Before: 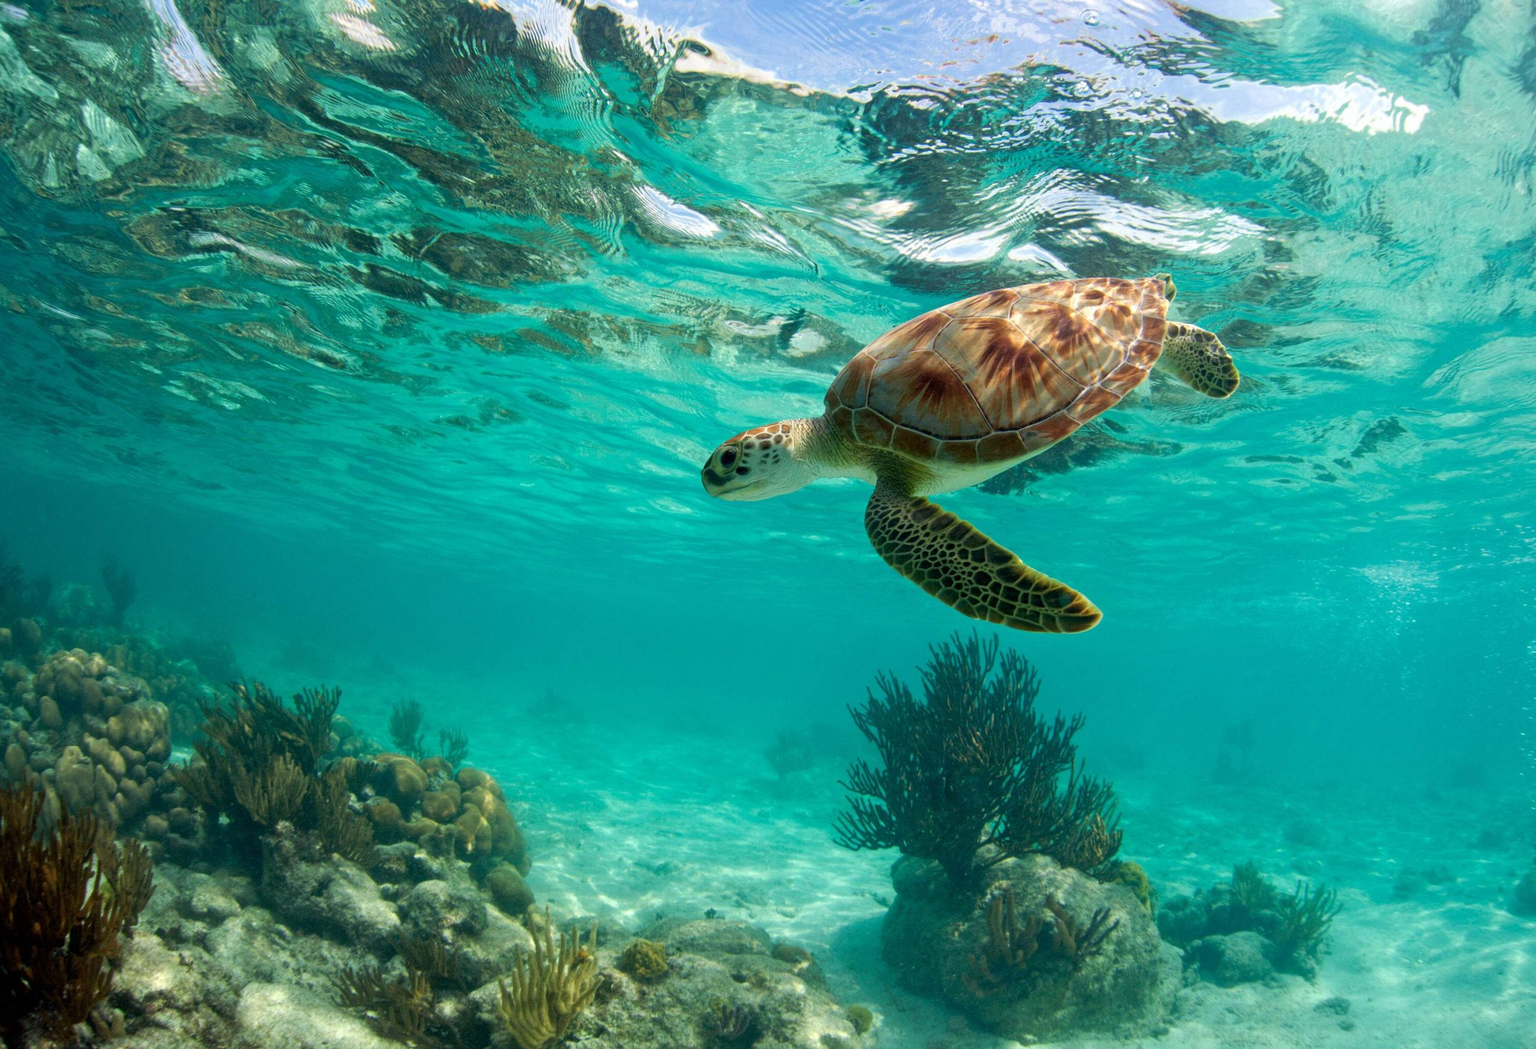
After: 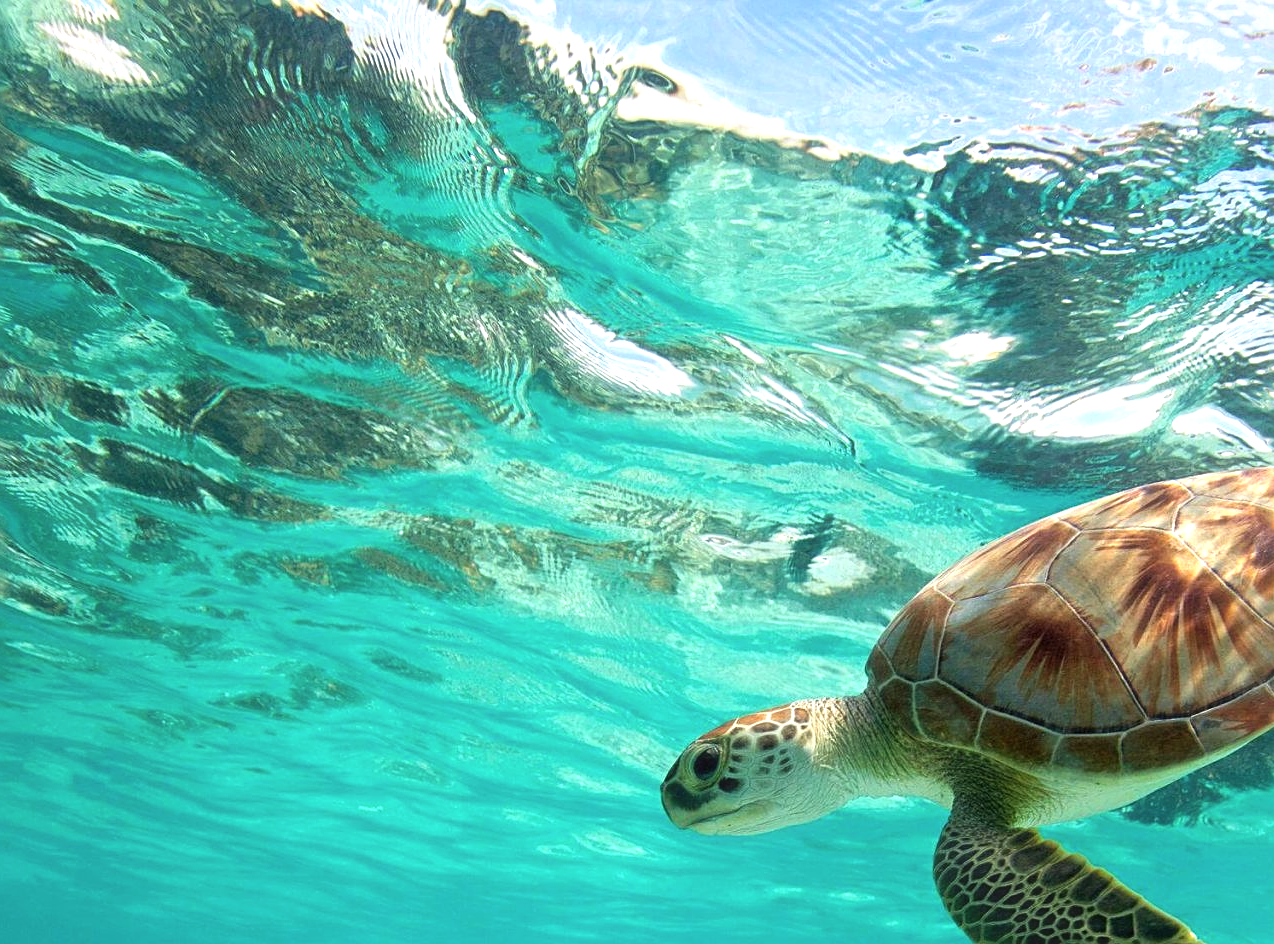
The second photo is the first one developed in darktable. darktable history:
crop: left 19.856%, right 30.348%, bottom 46.011%
haze removal: strength -0.098, adaptive false
exposure: black level correction 0, exposure 0.499 EV, compensate exposure bias true, compensate highlight preservation false
sharpen: on, module defaults
base curve: curves: ch0 [(0, 0) (0.989, 0.992)], preserve colors none
